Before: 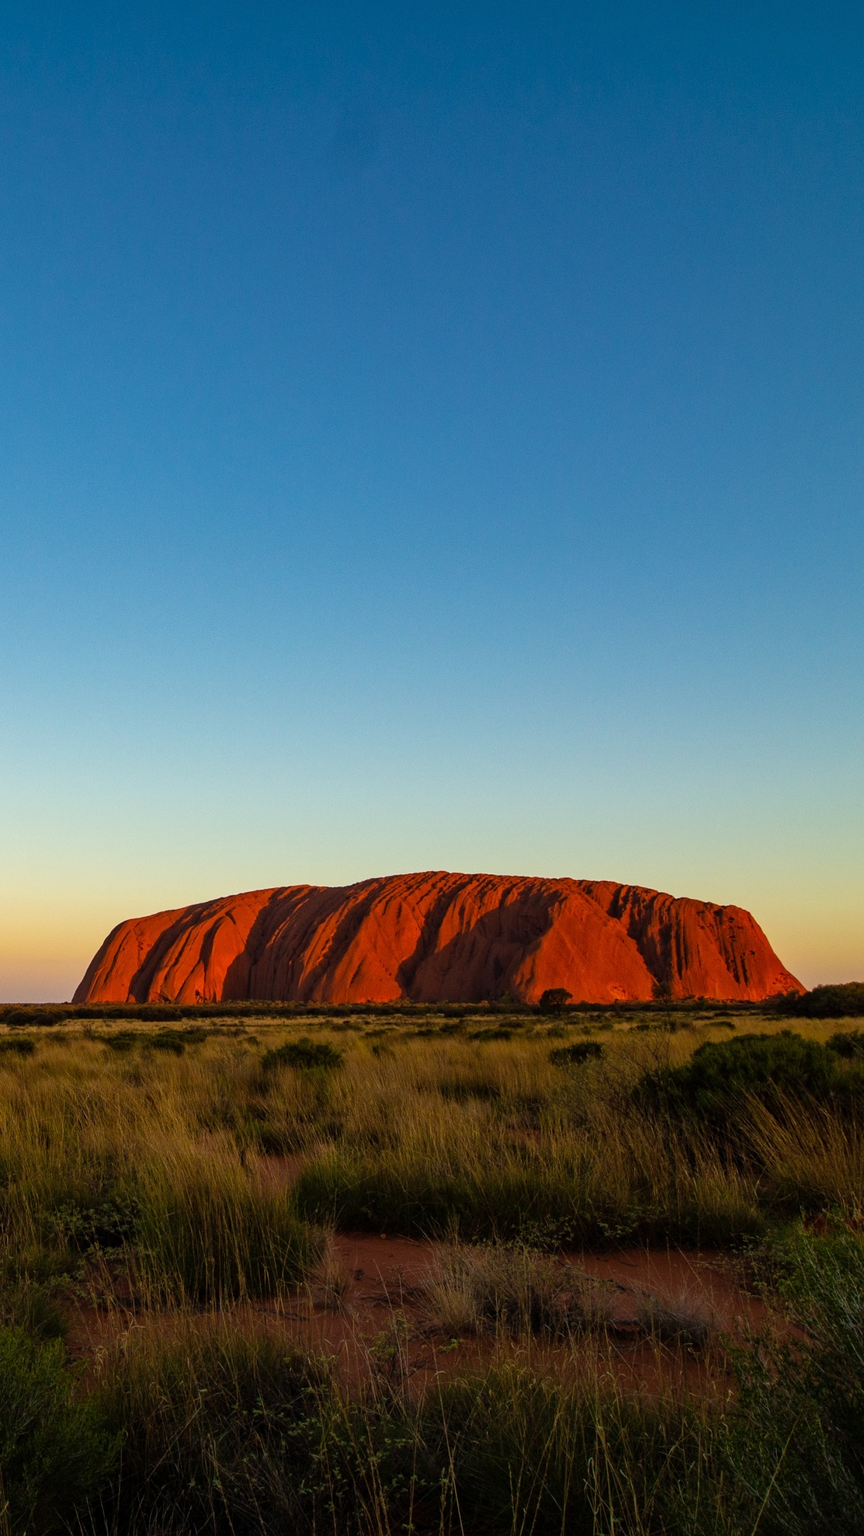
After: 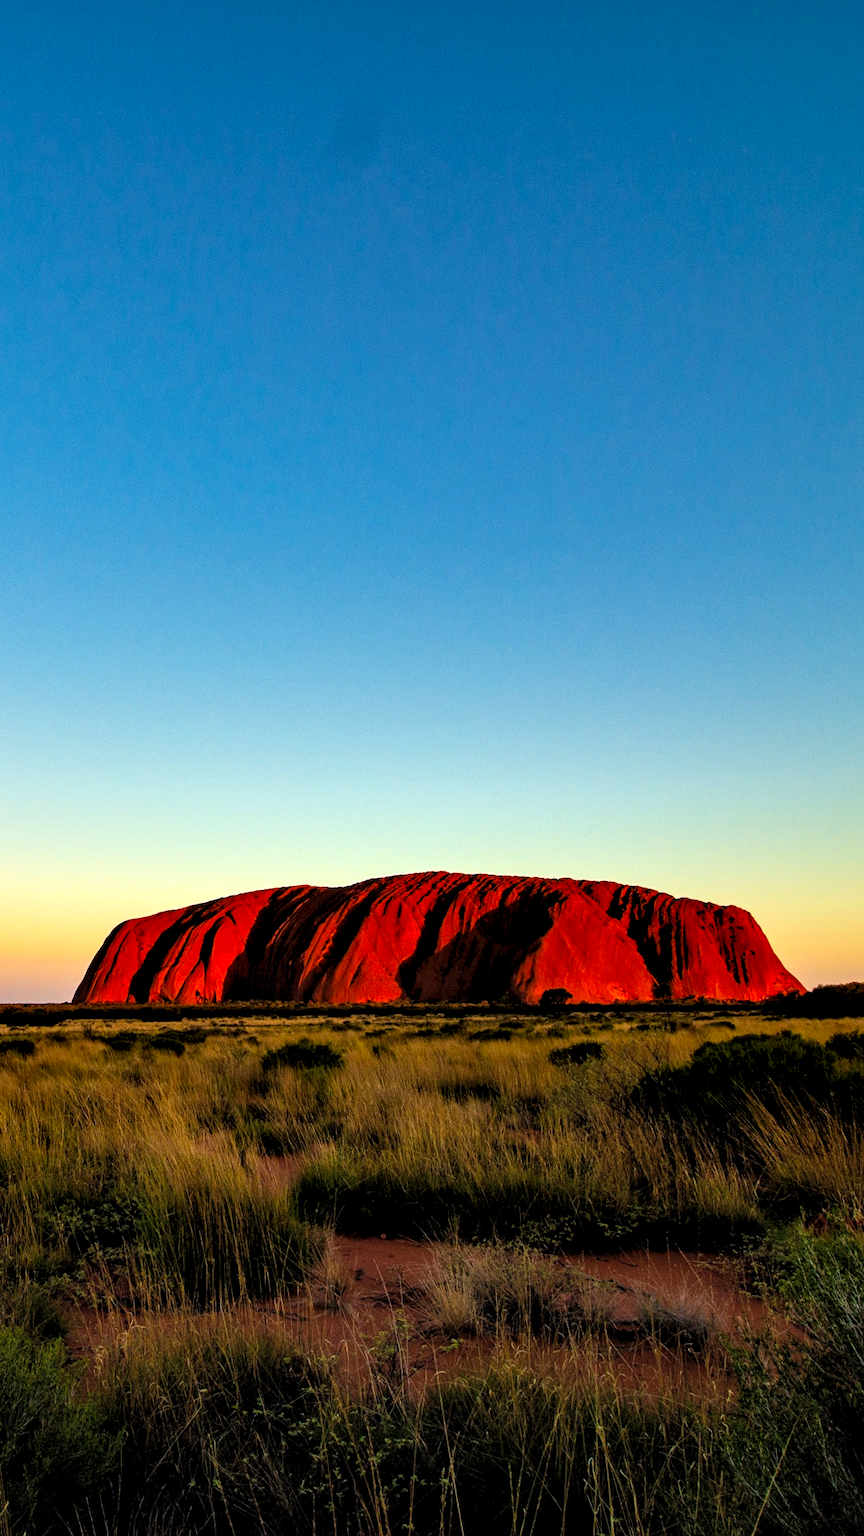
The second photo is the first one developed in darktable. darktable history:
contrast equalizer: octaves 7, y [[0.6 ×6], [0.55 ×6], [0 ×6], [0 ×6], [0 ×6]]
contrast brightness saturation: brightness 0.087, saturation 0.192
levels: levels [0.026, 0.507, 0.987]
